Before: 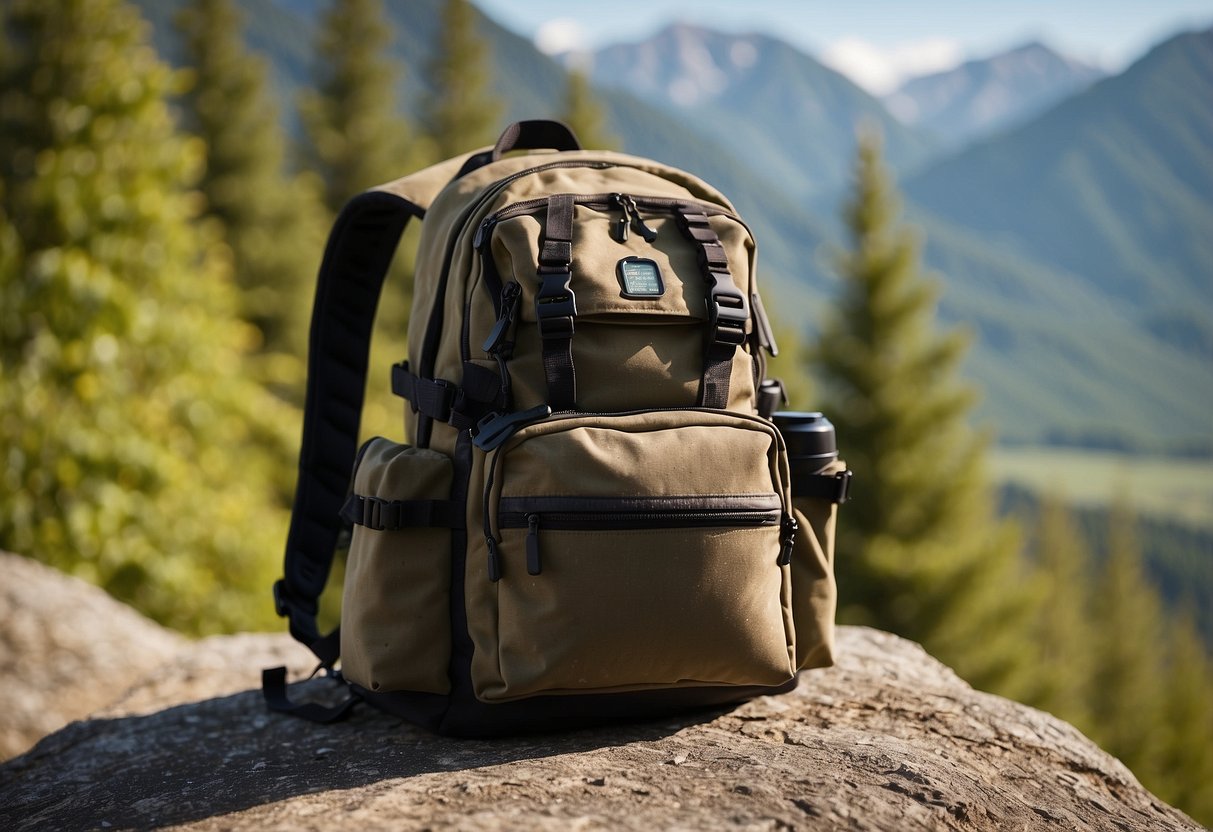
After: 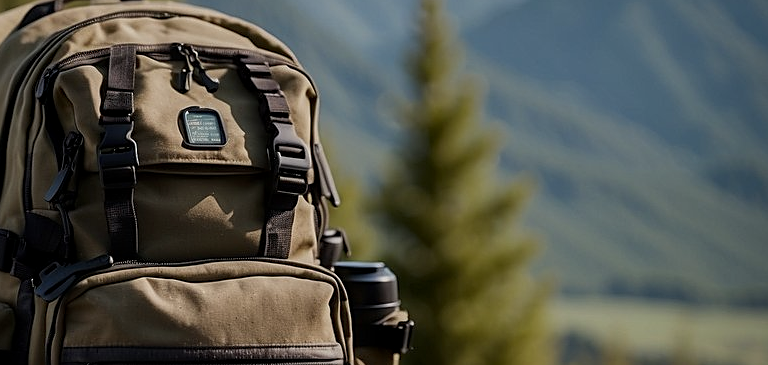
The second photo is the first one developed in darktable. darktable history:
exposure: black level correction 0, exposure -0.694 EV, compensate highlight preservation false
crop: left 36.152%, top 18.055%, right 0.456%, bottom 38.017%
sharpen: on, module defaults
local contrast: on, module defaults
